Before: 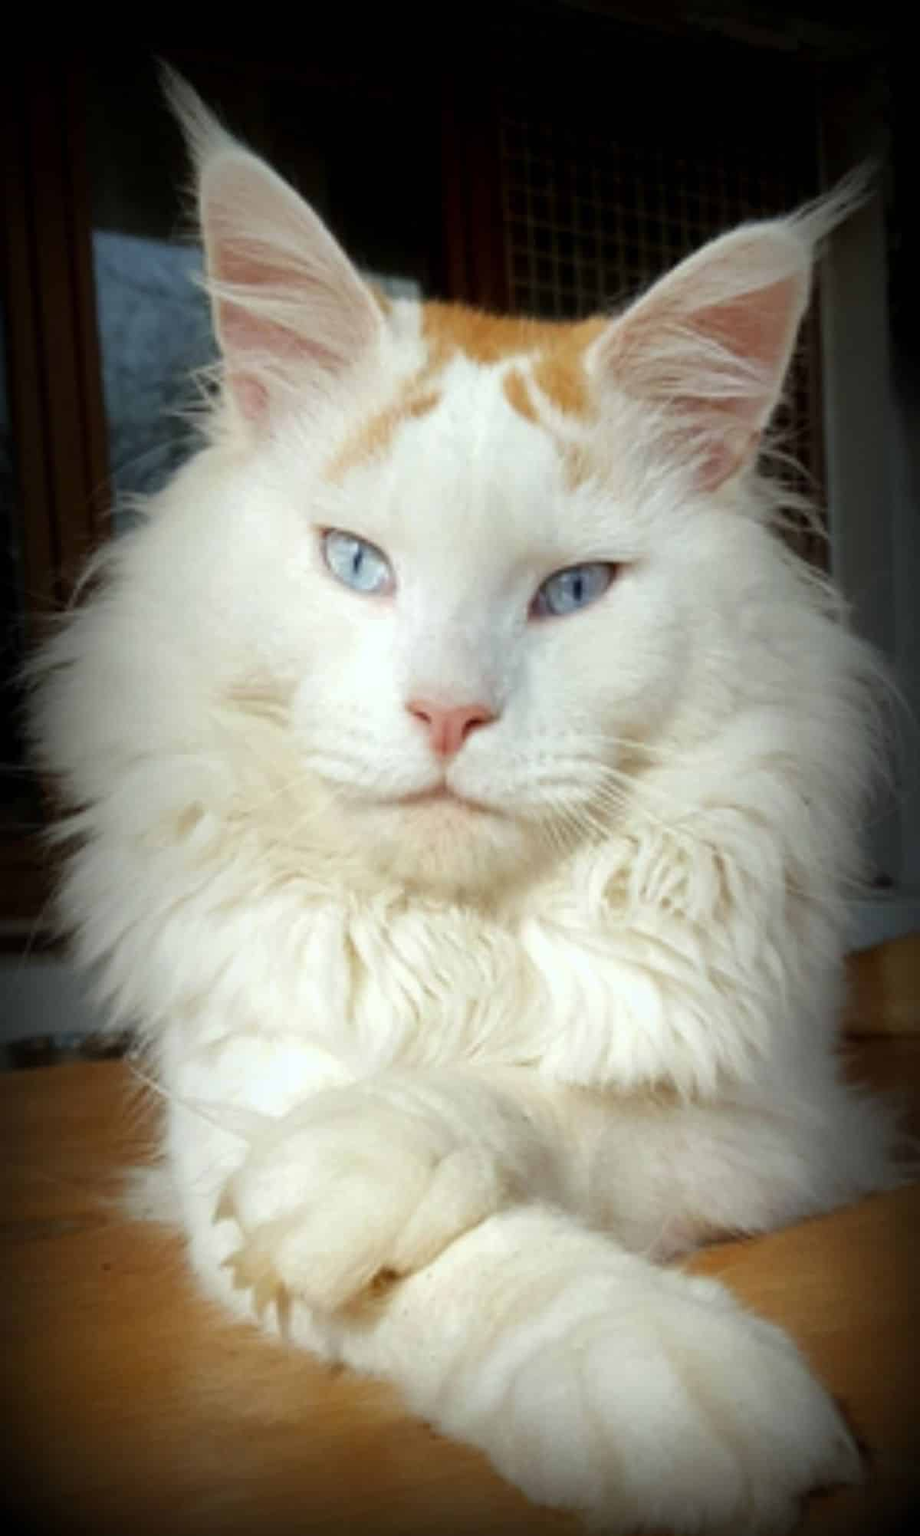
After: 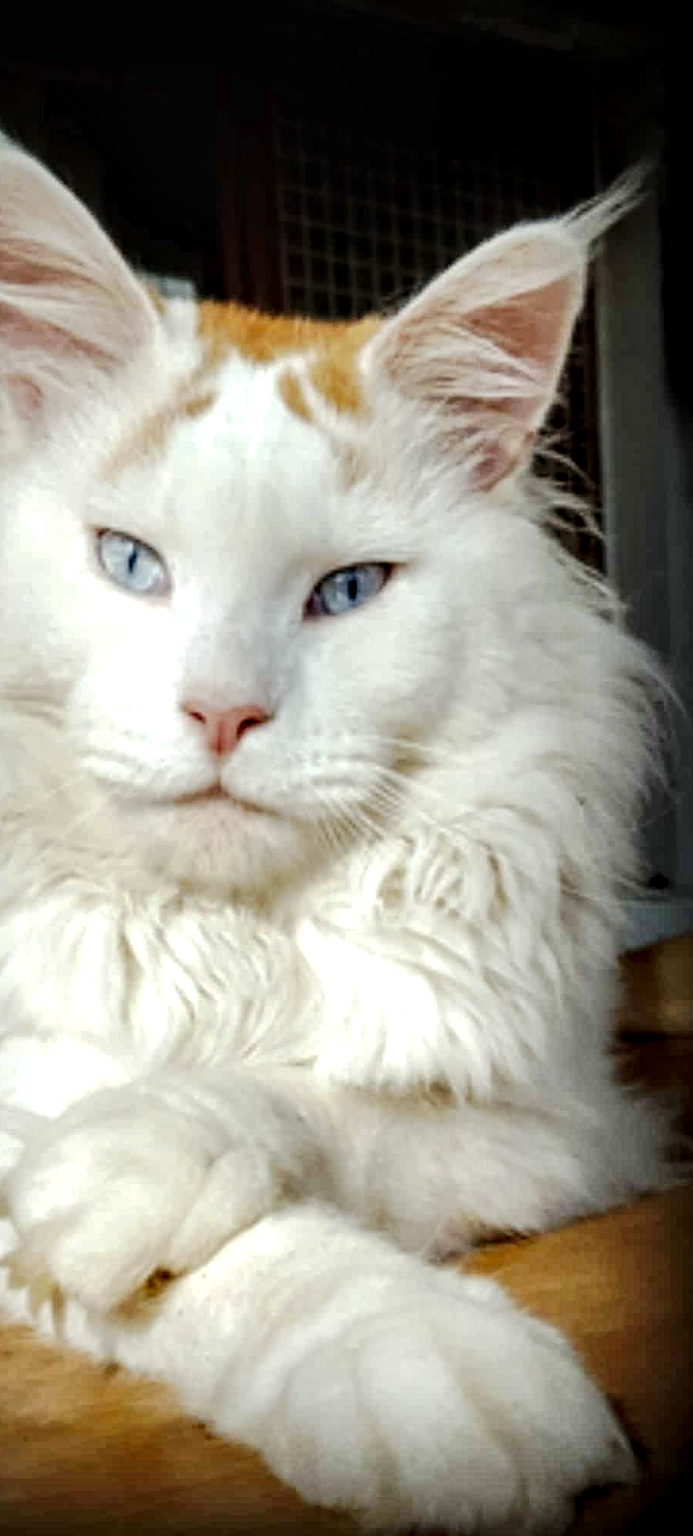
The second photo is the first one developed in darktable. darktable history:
tone curve: curves: ch0 [(0, 0) (0.003, 0.009) (0.011, 0.013) (0.025, 0.022) (0.044, 0.039) (0.069, 0.055) (0.1, 0.077) (0.136, 0.113) (0.177, 0.158) (0.224, 0.213) (0.277, 0.289) (0.335, 0.367) (0.399, 0.451) (0.468, 0.532) (0.543, 0.615) (0.623, 0.696) (0.709, 0.755) (0.801, 0.818) (0.898, 0.893) (1, 1)], preserve colors none
crop and rotate: left 24.521%
local contrast: highlights 79%, shadows 56%, detail 173%, midtone range 0.421
contrast equalizer: y [[0.536, 0.565, 0.581, 0.516, 0.52, 0.491], [0.5 ×6], [0.5 ×6], [0 ×6], [0 ×6]], mix 0.301
